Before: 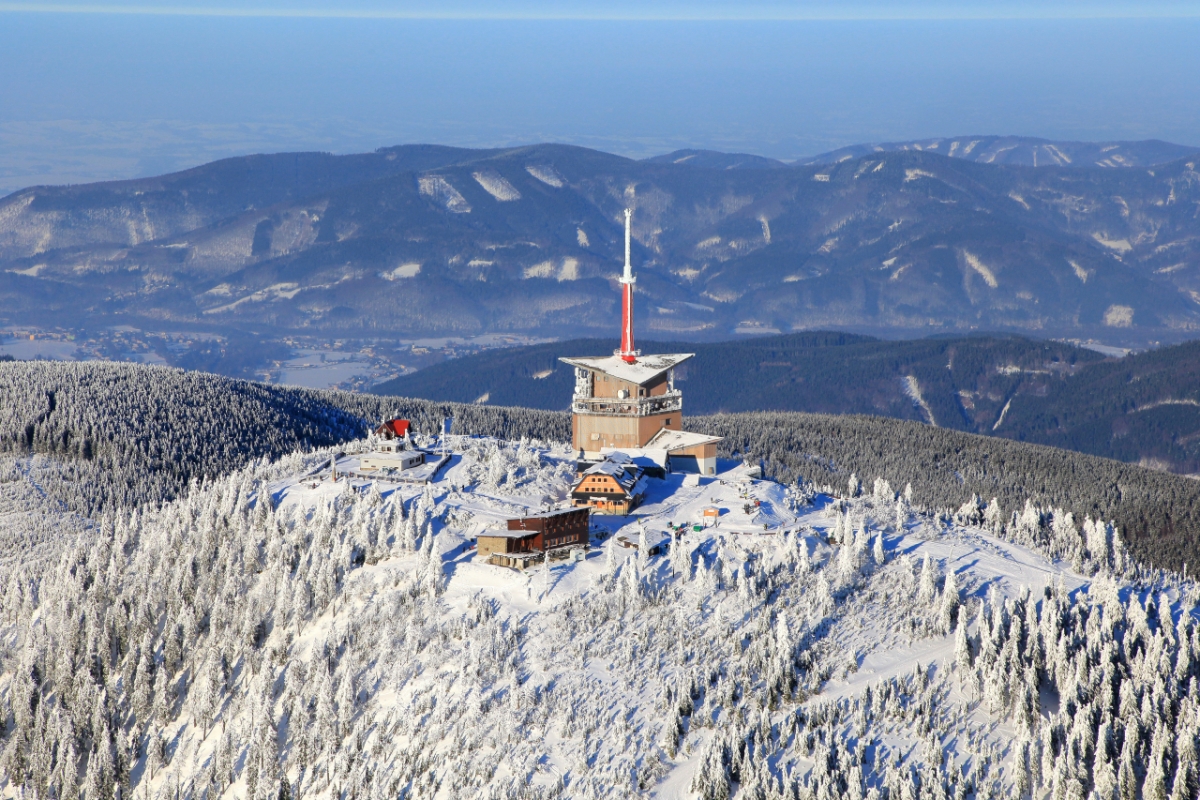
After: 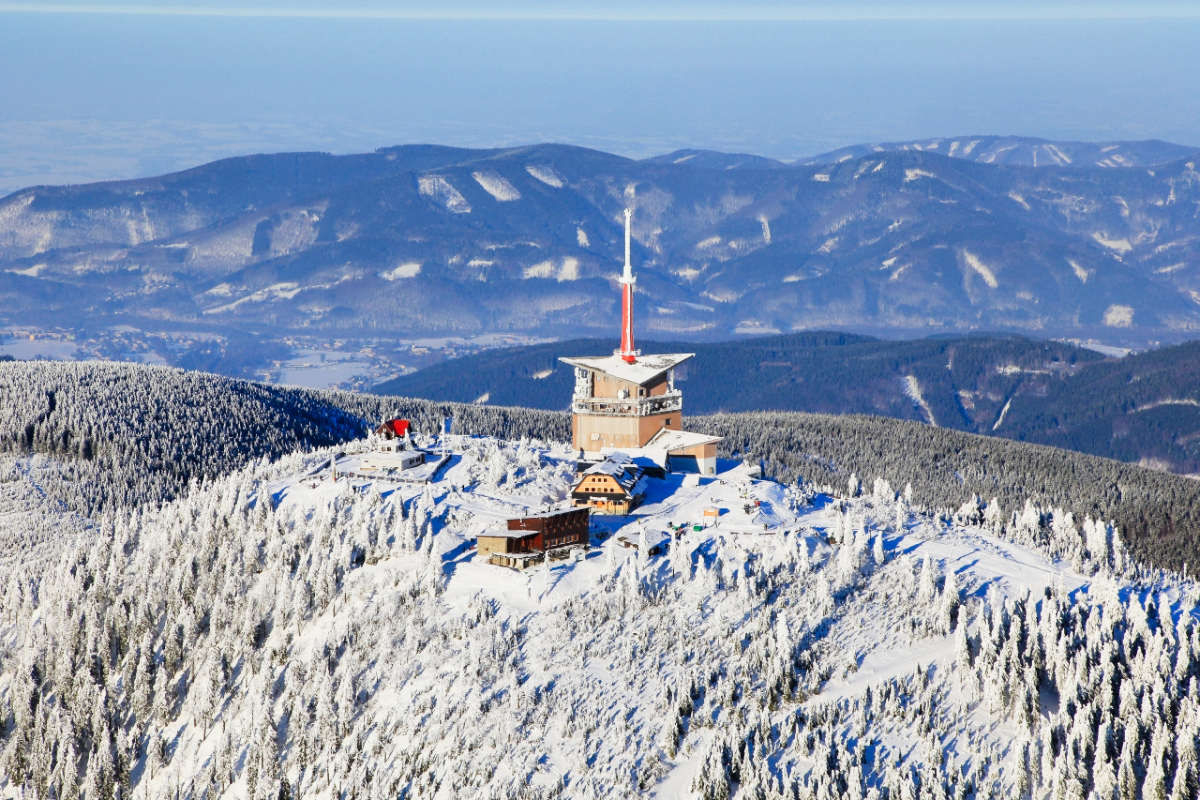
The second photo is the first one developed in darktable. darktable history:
tone curve: curves: ch0 [(0, 0) (0.131, 0.116) (0.316, 0.345) (0.501, 0.584) (0.629, 0.732) (0.812, 0.888) (1, 0.974)]; ch1 [(0, 0) (0.366, 0.367) (0.475, 0.453) (0.494, 0.497) (0.504, 0.503) (0.553, 0.584) (1, 1)]; ch2 [(0, 0) (0.333, 0.346) (0.375, 0.375) (0.424, 0.43) (0.476, 0.492) (0.502, 0.501) (0.533, 0.556) (0.566, 0.599) (0.614, 0.653) (1, 1)], preserve colors none
shadows and highlights: low approximation 0.01, soften with gaussian
